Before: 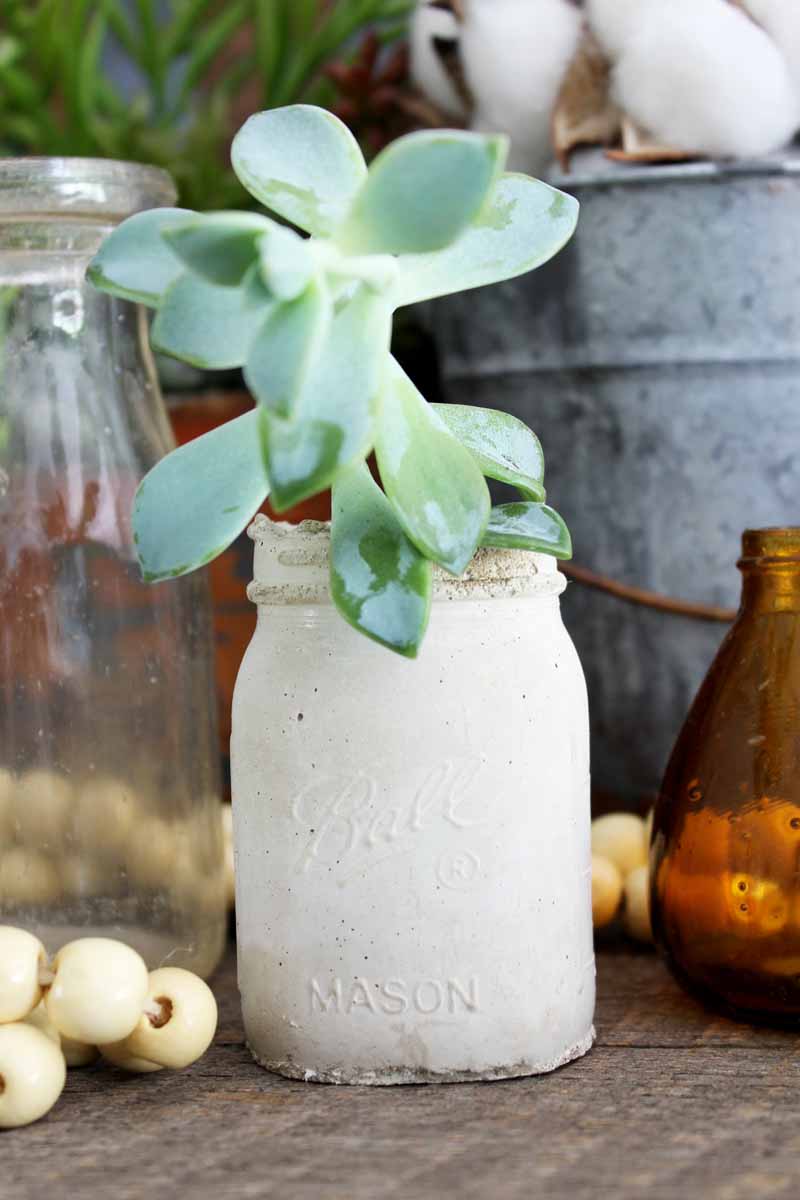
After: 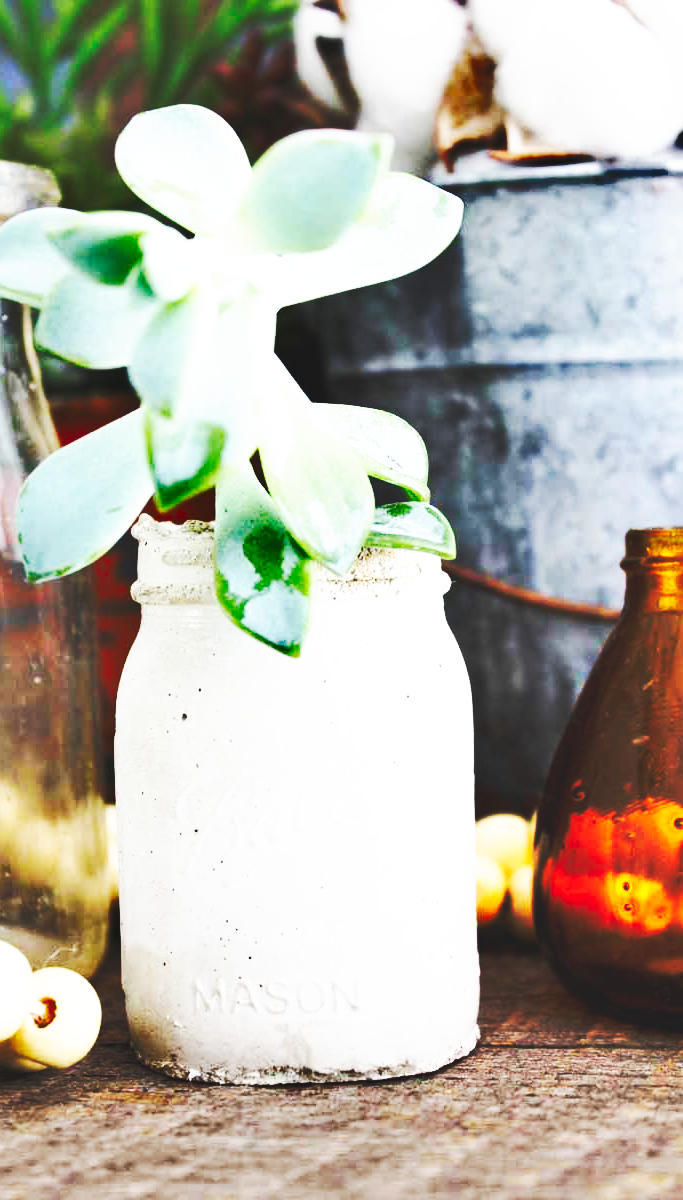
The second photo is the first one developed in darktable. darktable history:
base curve: curves: ch0 [(0, 0.015) (0.085, 0.116) (0.134, 0.298) (0.19, 0.545) (0.296, 0.764) (0.599, 0.982) (1, 1)], preserve colors none
shadows and highlights: low approximation 0.01, soften with gaussian
crop and rotate: left 14.584%
